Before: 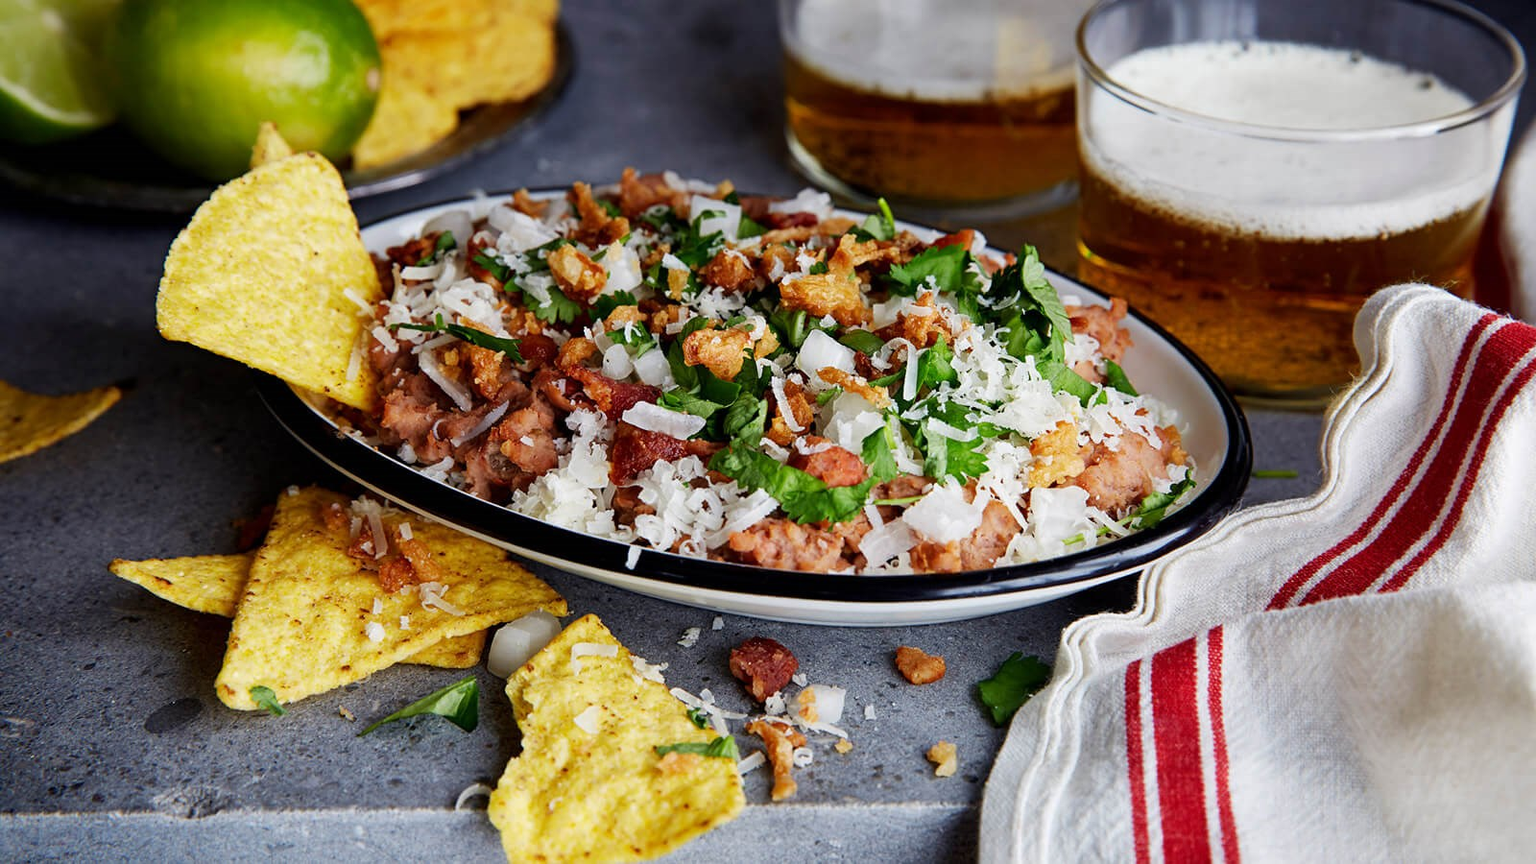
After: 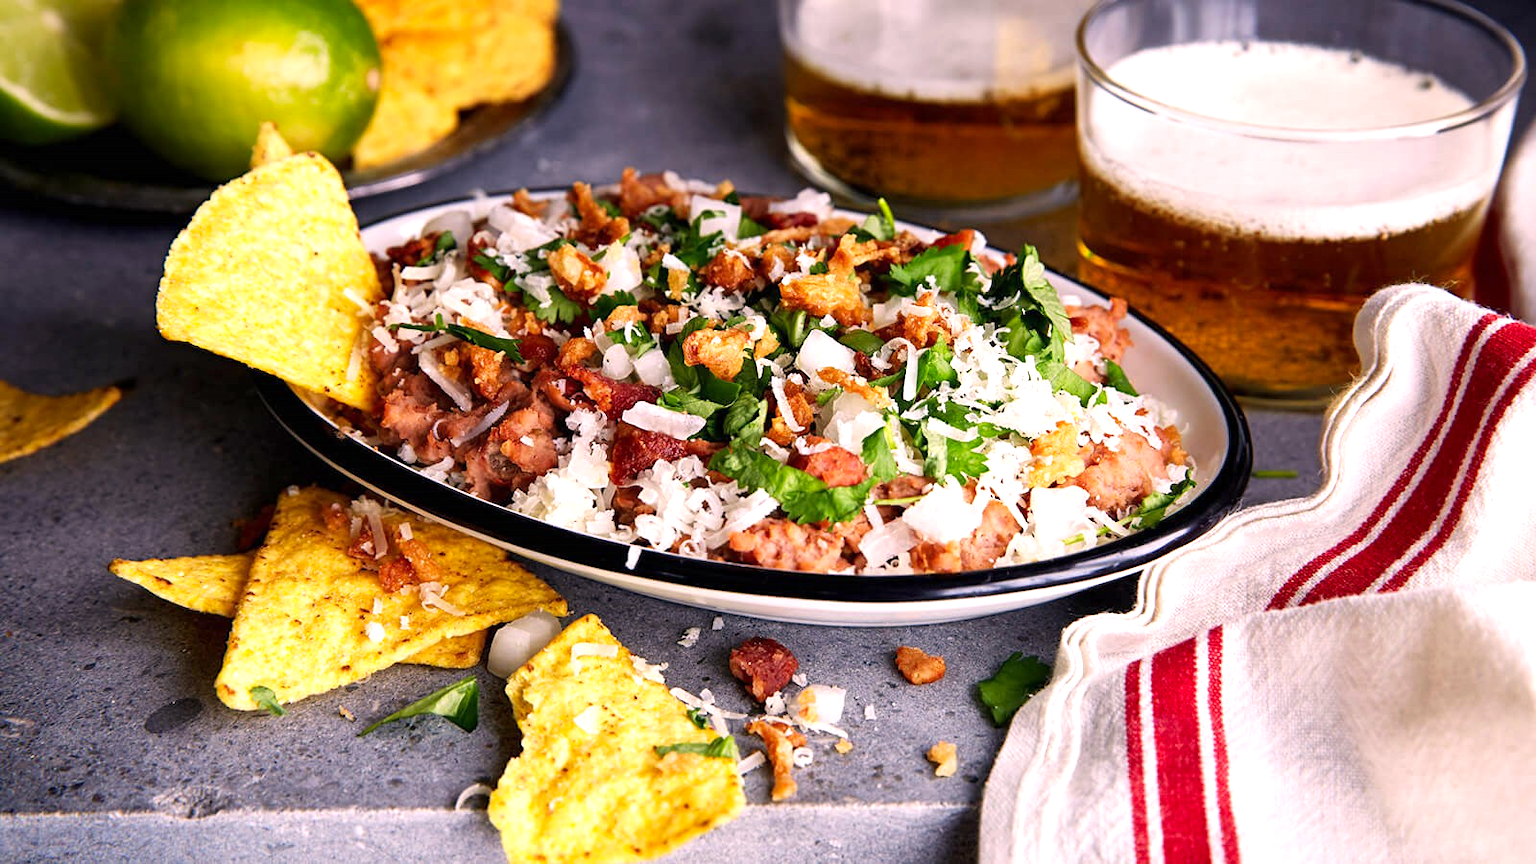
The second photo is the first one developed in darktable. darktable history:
exposure: exposure 0.648 EV, compensate highlight preservation false
color correction: highlights a* 12.23, highlights b* 5.41
